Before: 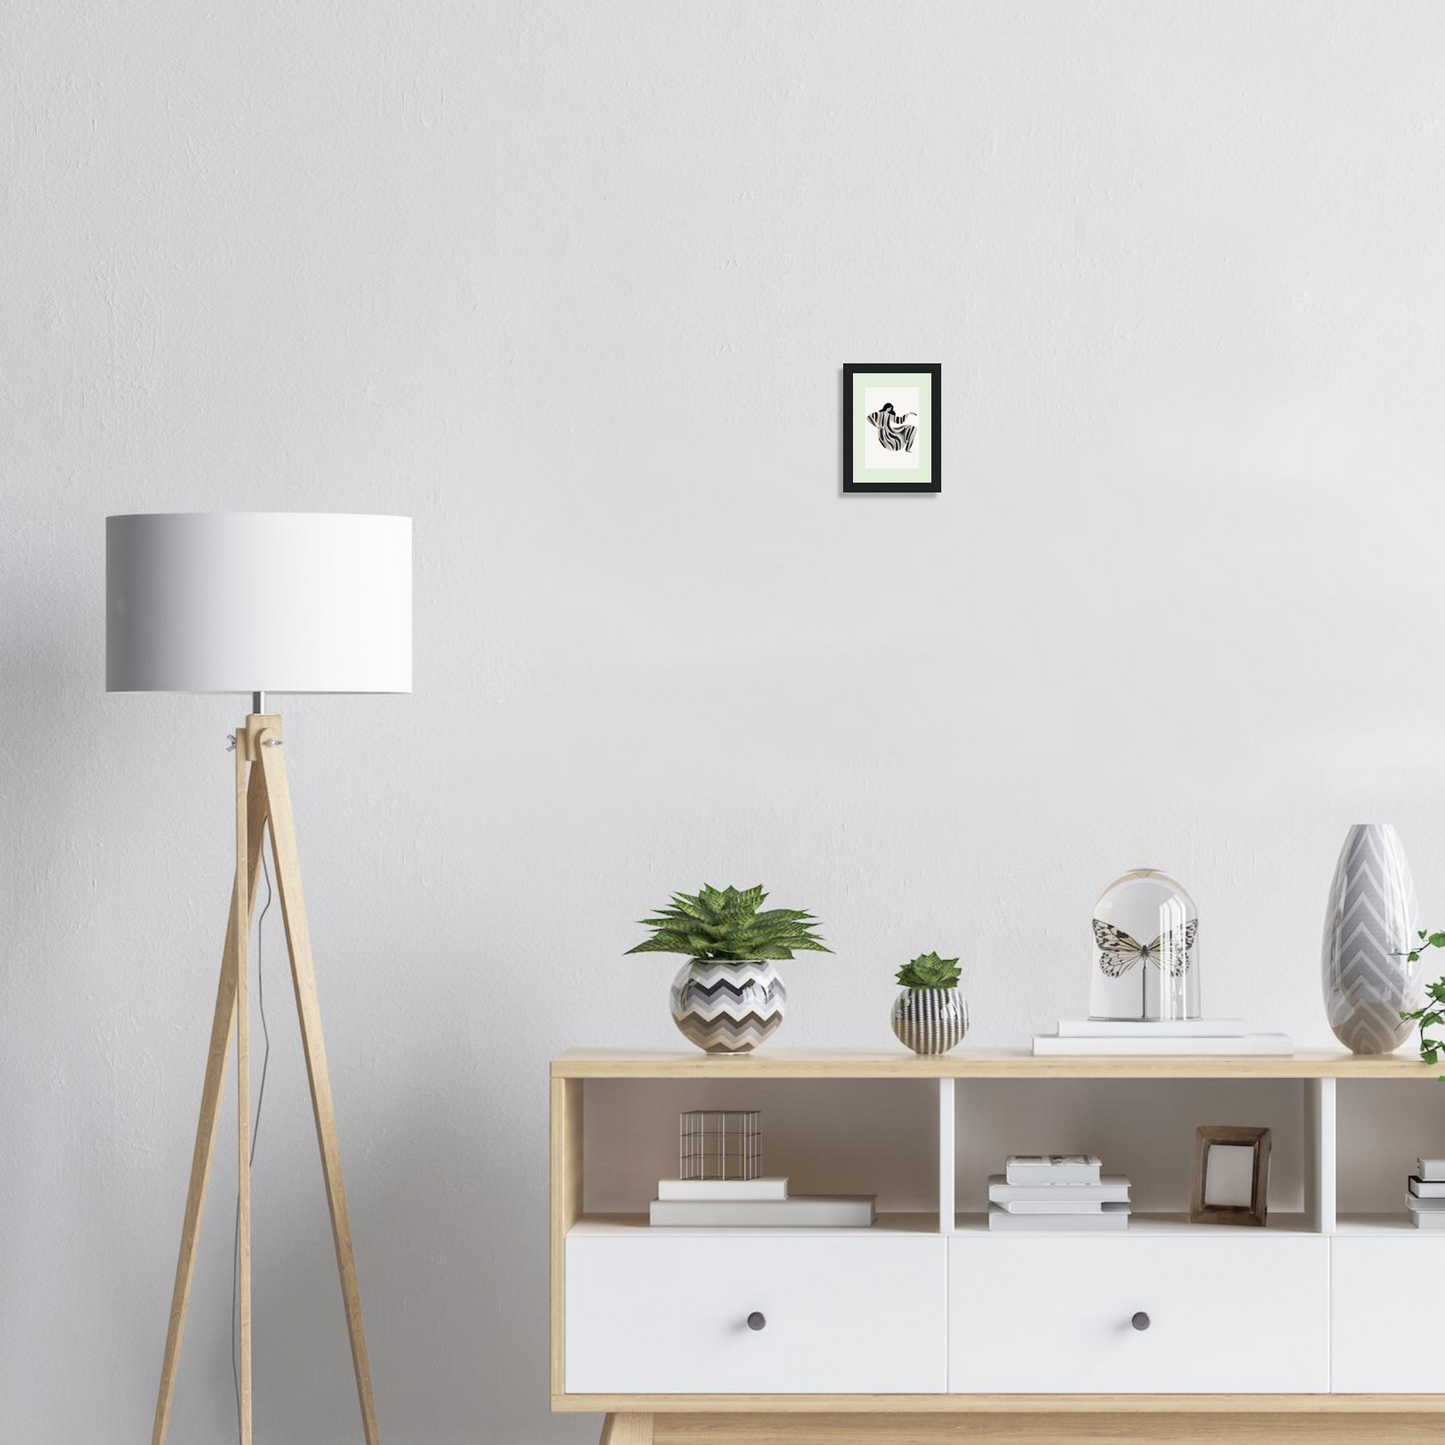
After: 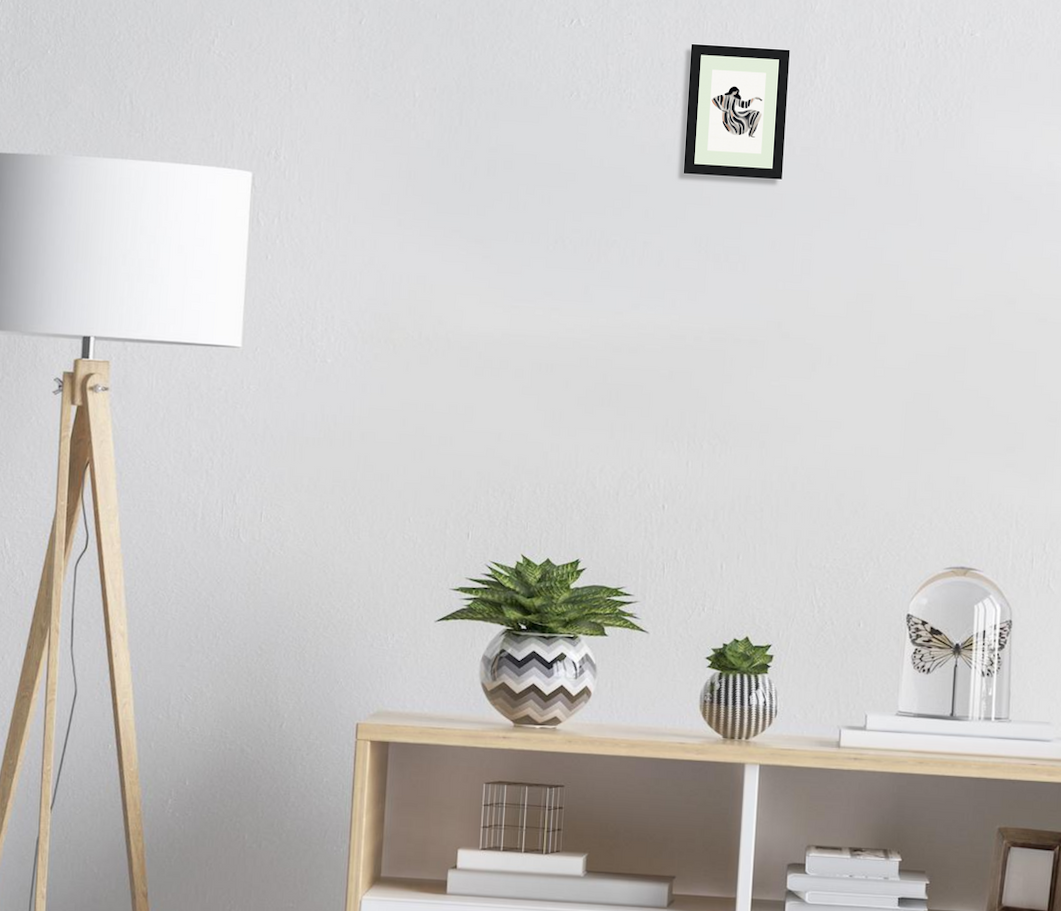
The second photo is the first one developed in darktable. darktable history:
crop and rotate: angle -3.48°, left 9.794%, top 21.047%, right 12.418%, bottom 12.134%
